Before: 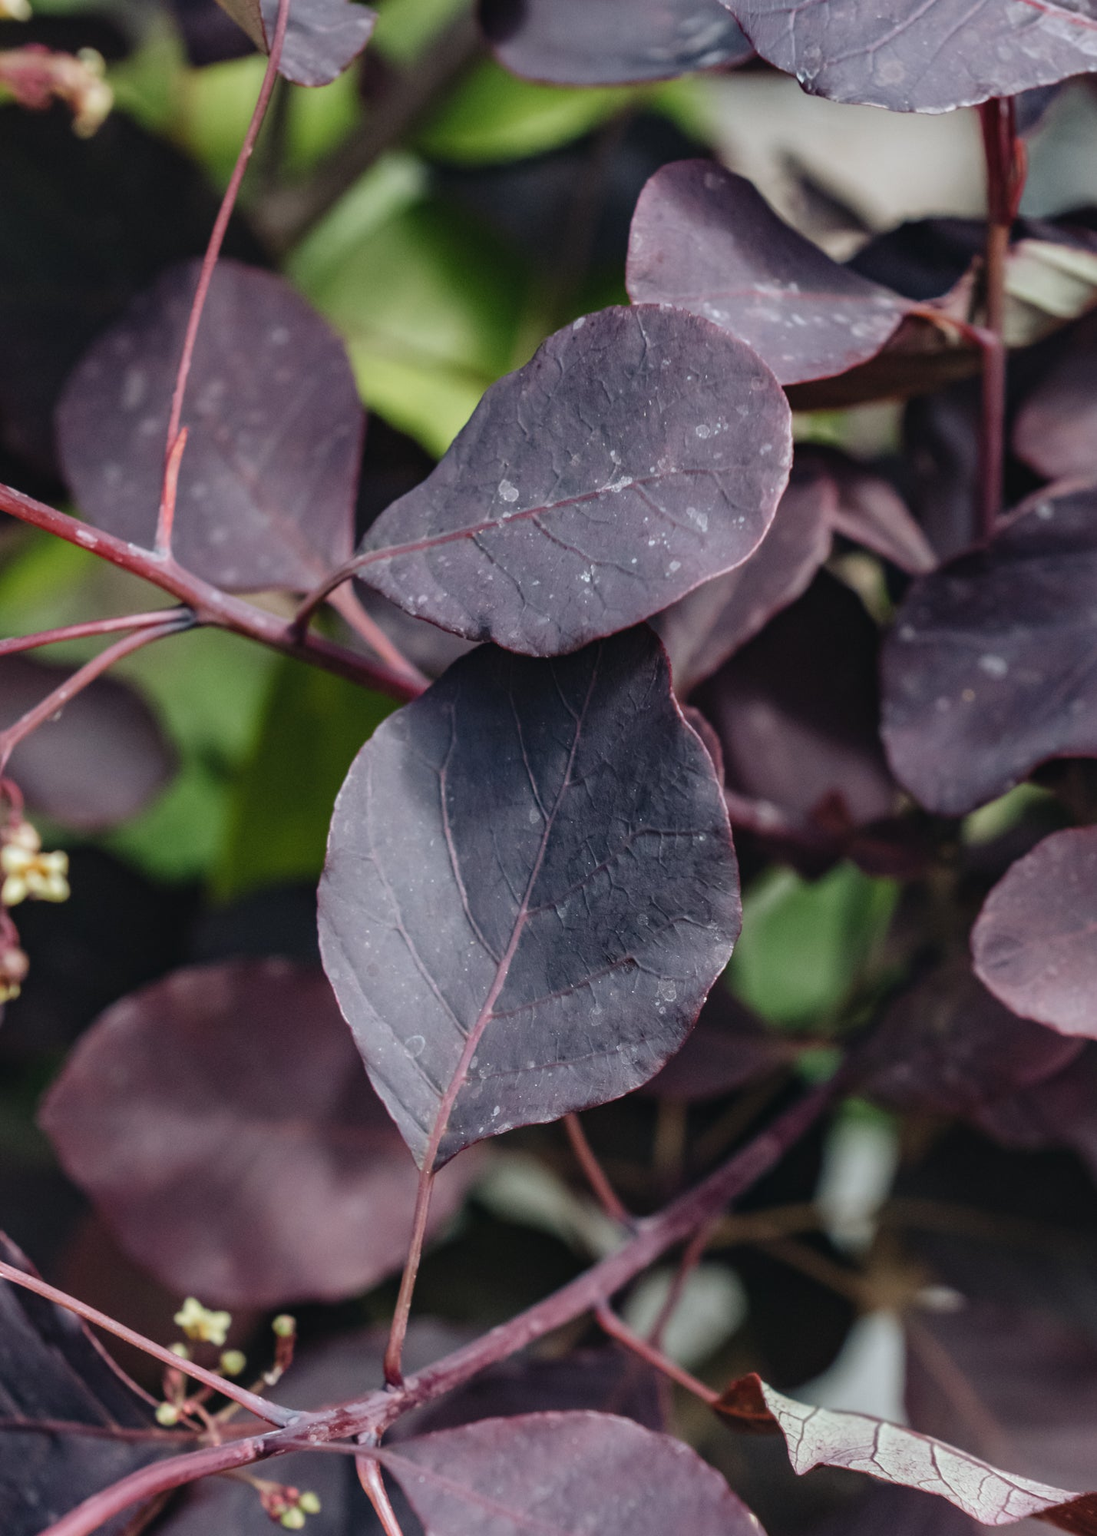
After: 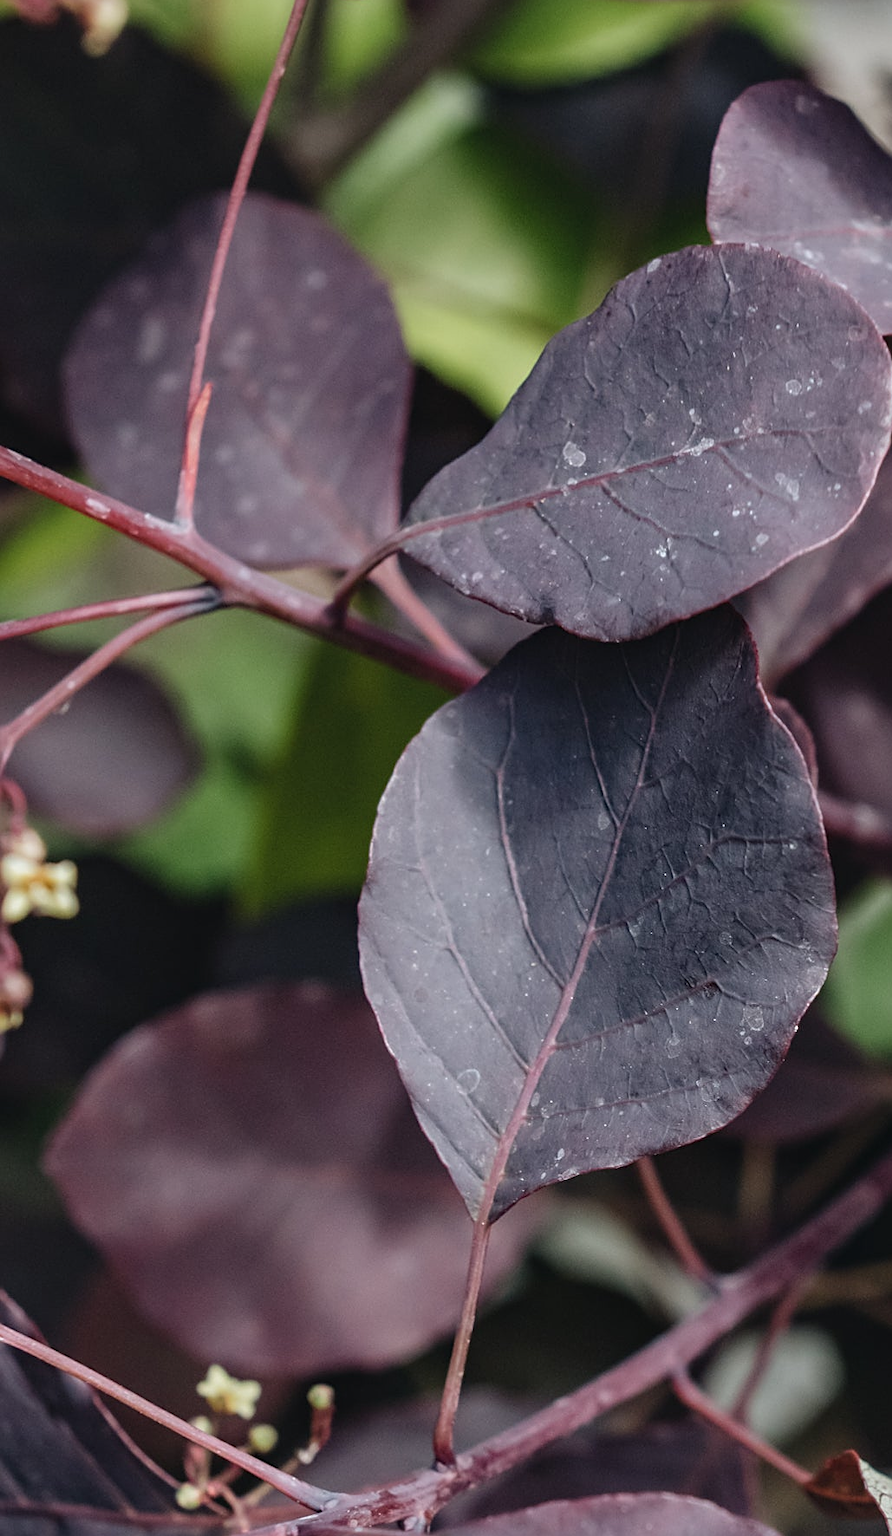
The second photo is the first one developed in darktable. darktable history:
sharpen: on, module defaults
crop: top 5.79%, right 27.856%, bottom 5.588%
contrast brightness saturation: saturation -0.066
